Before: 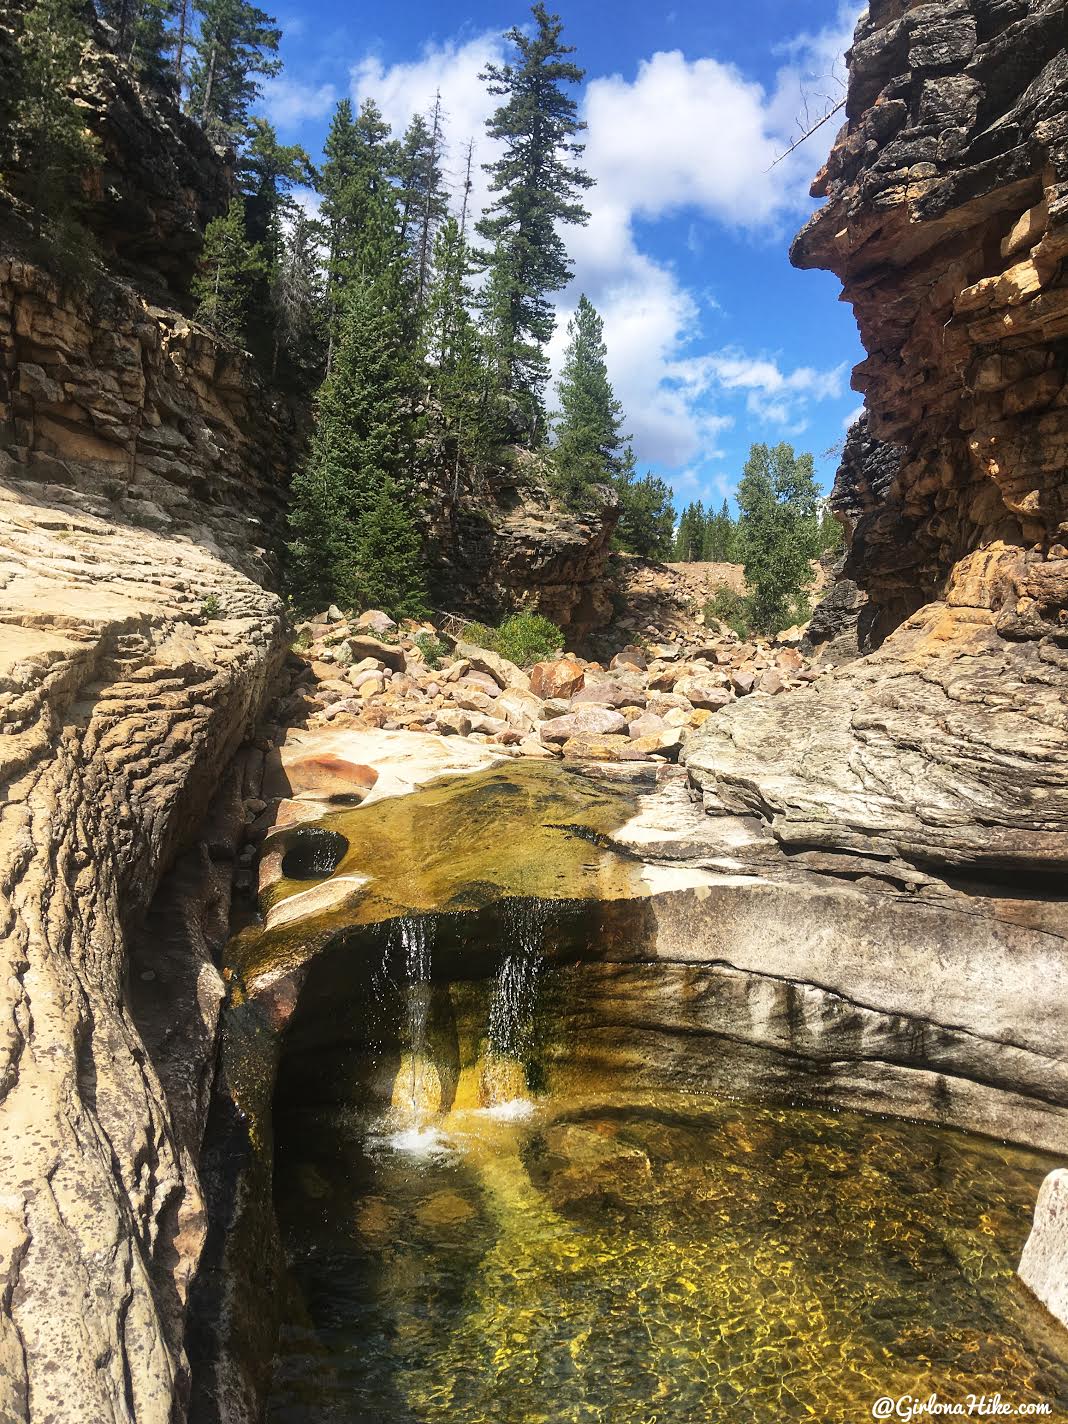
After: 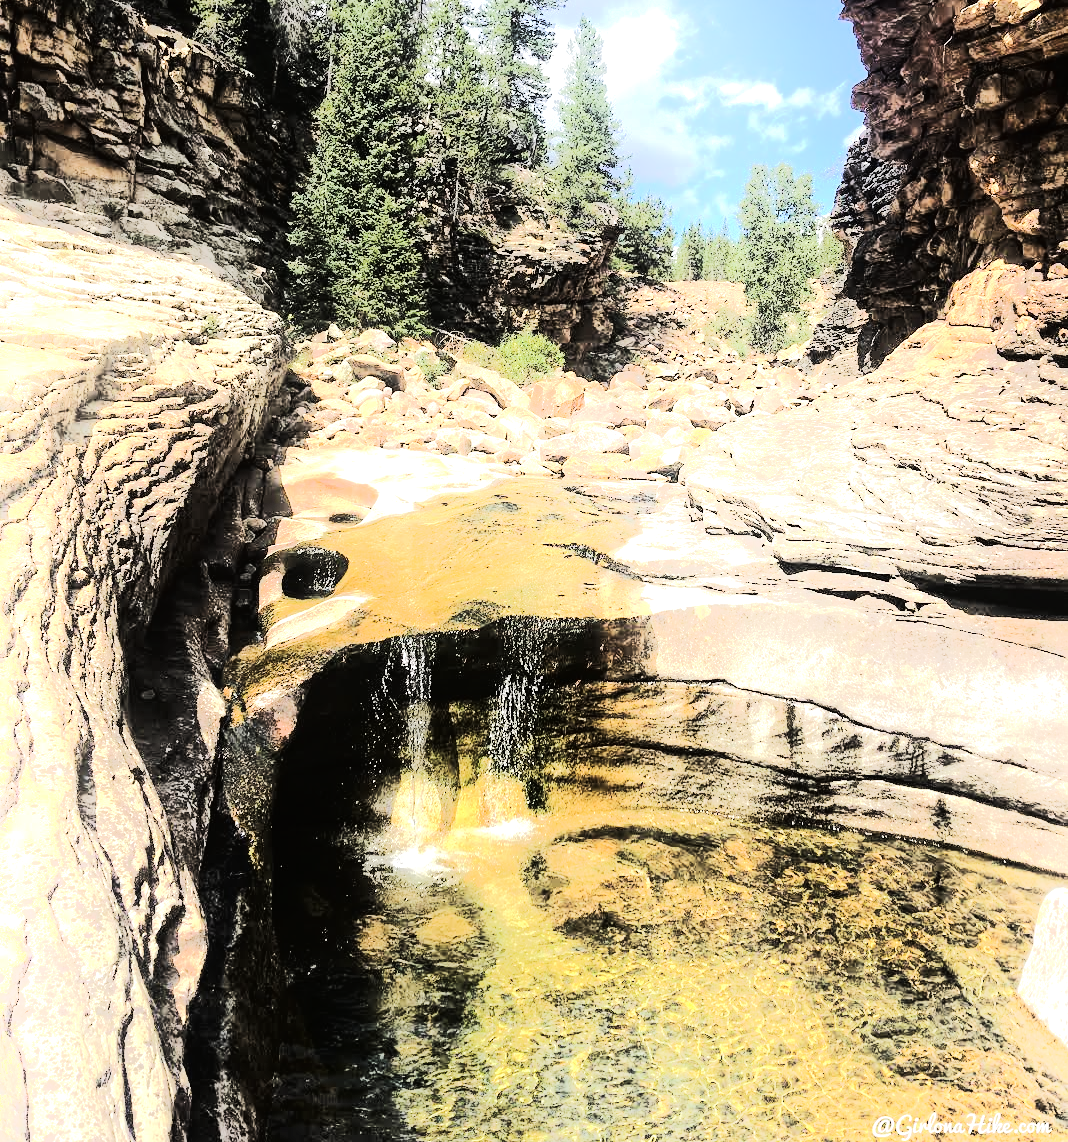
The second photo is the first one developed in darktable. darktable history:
tone equalizer: -7 EV 0.142 EV, -6 EV 0.637 EV, -5 EV 1.13 EV, -4 EV 1.33 EV, -3 EV 1.18 EV, -2 EV 0.6 EV, -1 EV 0.165 EV, edges refinement/feathering 500, mask exposure compensation -1.57 EV, preserve details no
crop and rotate: top 19.797%
tone curve: curves: ch0 [(0, 0) (0.003, 0.005) (0.011, 0.007) (0.025, 0.009) (0.044, 0.013) (0.069, 0.017) (0.1, 0.02) (0.136, 0.029) (0.177, 0.052) (0.224, 0.086) (0.277, 0.129) (0.335, 0.188) (0.399, 0.256) (0.468, 0.361) (0.543, 0.526) (0.623, 0.696) (0.709, 0.784) (0.801, 0.85) (0.898, 0.882) (1, 1)], color space Lab, linked channels, preserve colors none
shadows and highlights: shadows -39.06, highlights 63.42, soften with gaussian
base curve: curves: ch0 [(0, 0) (0.262, 0.32) (0.722, 0.705) (1, 1)], preserve colors none
exposure: black level correction 0.001, exposure 0.5 EV, compensate highlight preservation false
contrast brightness saturation: contrast 0.112, saturation -0.158
